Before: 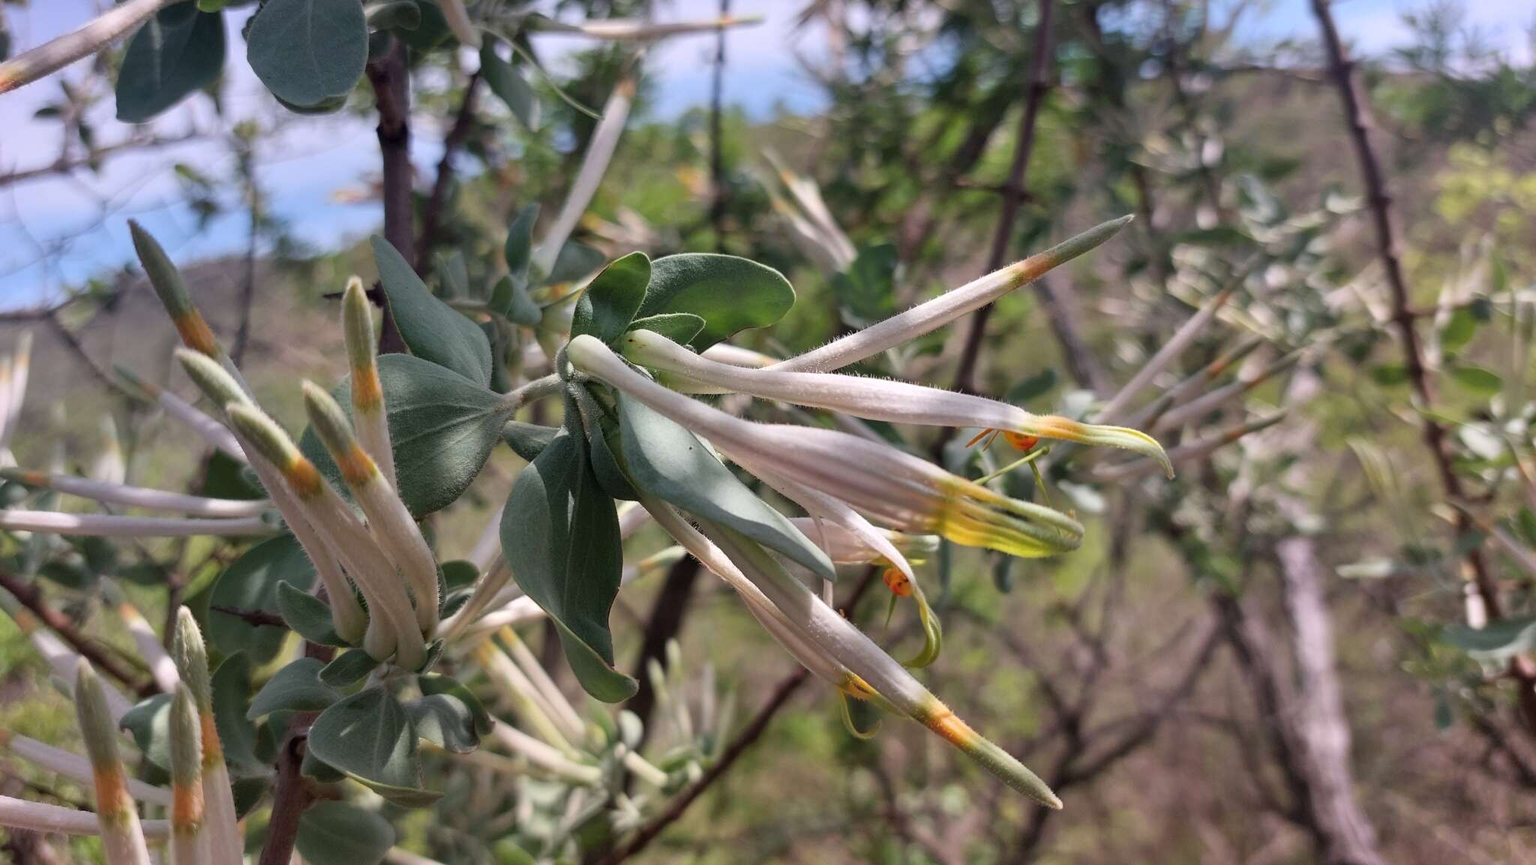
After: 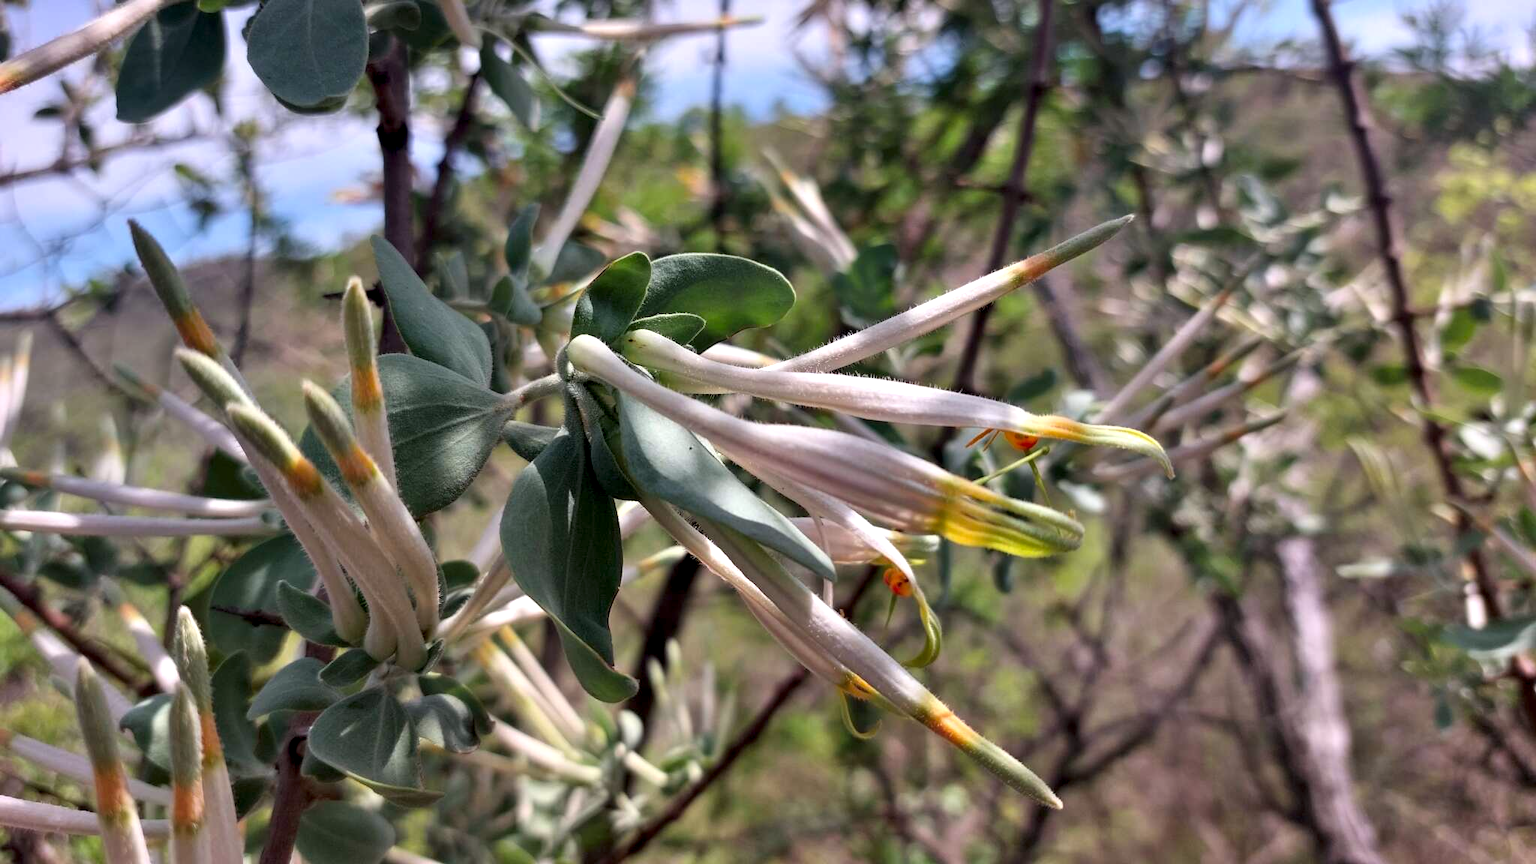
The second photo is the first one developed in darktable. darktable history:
contrast equalizer: octaves 7, y [[0.528, 0.548, 0.563, 0.562, 0.546, 0.526], [0.55 ×6], [0 ×6], [0 ×6], [0 ×6]]
